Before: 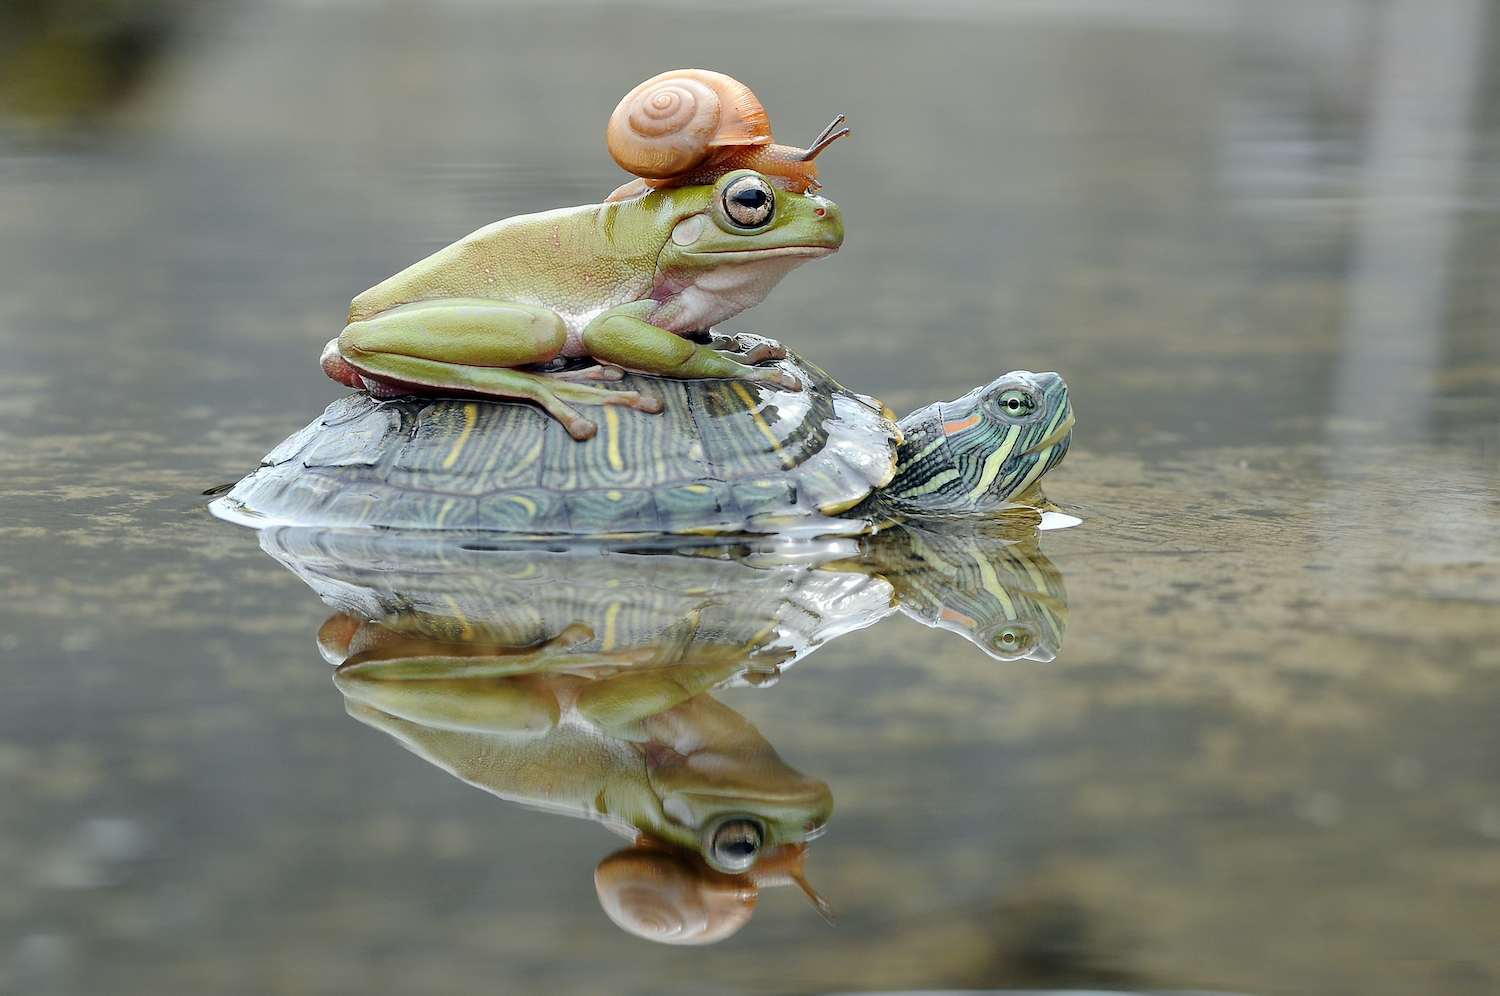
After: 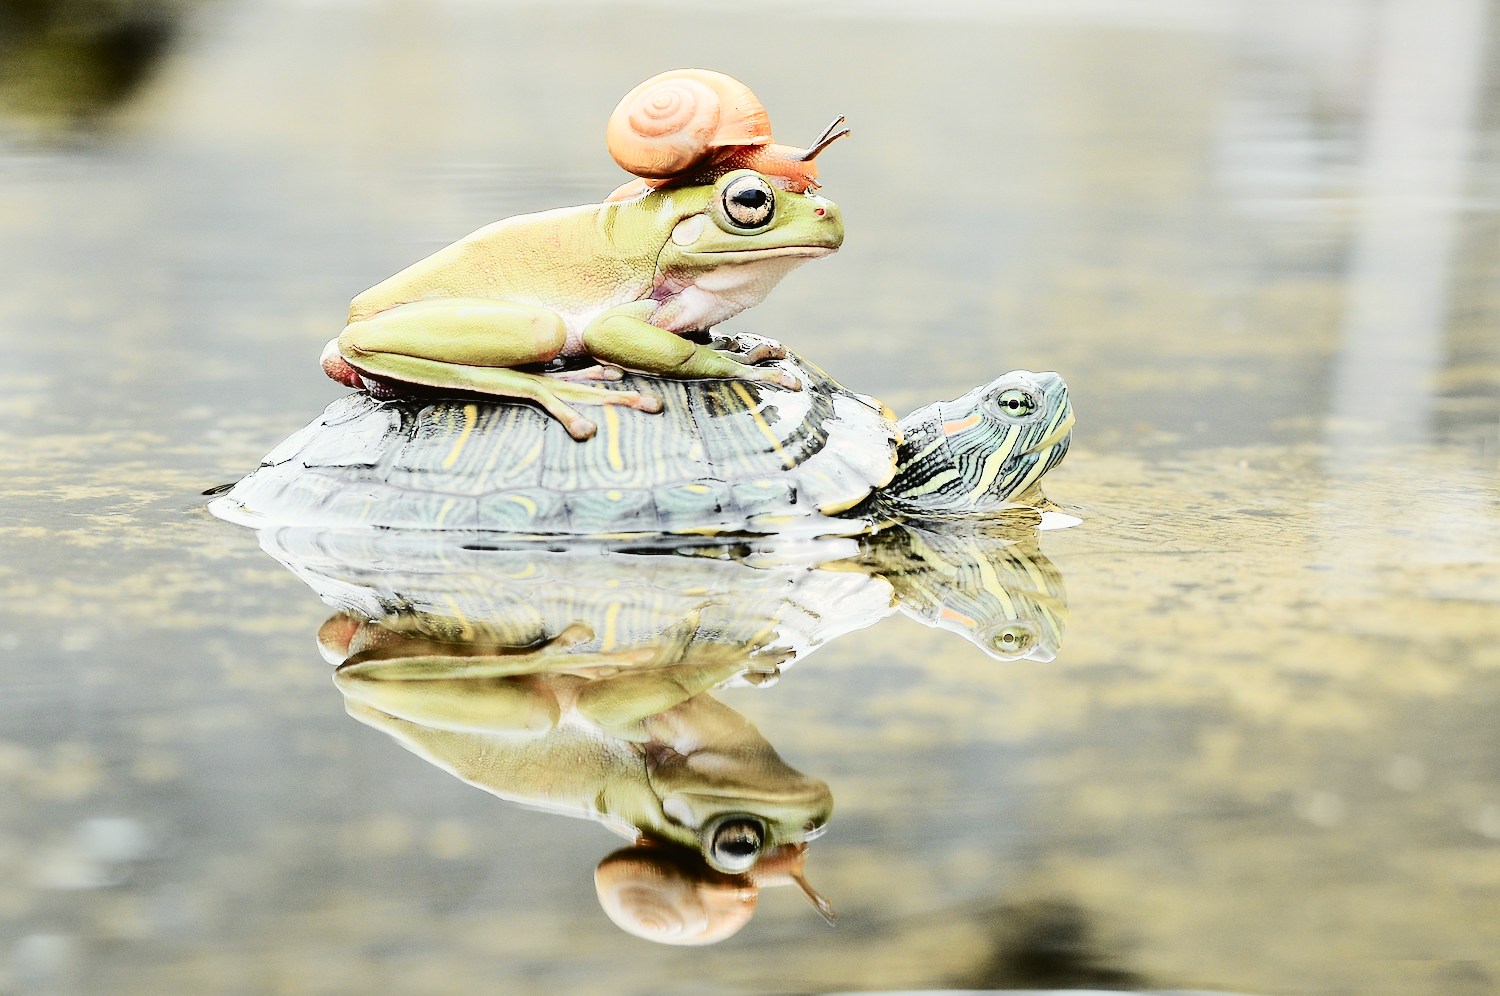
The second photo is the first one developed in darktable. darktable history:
exposure: black level correction 0, exposure 0.5 EV, compensate highlight preservation false
filmic rgb: black relative exposure -5 EV, hardness 2.88, contrast 1.3, highlights saturation mix -30%
tone curve: curves: ch0 [(0, 0.026) (0.184, 0.172) (0.391, 0.468) (0.446, 0.56) (0.605, 0.758) (0.831, 0.931) (0.992, 1)]; ch1 [(0, 0) (0.437, 0.447) (0.501, 0.502) (0.538, 0.539) (0.574, 0.589) (0.617, 0.64) (0.699, 0.749) (0.859, 0.919) (1, 1)]; ch2 [(0, 0) (0.33, 0.301) (0.421, 0.443) (0.447, 0.482) (0.499, 0.509) (0.538, 0.564) (0.585, 0.615) (0.664, 0.664) (1, 1)], color space Lab, independent channels, preserve colors none
